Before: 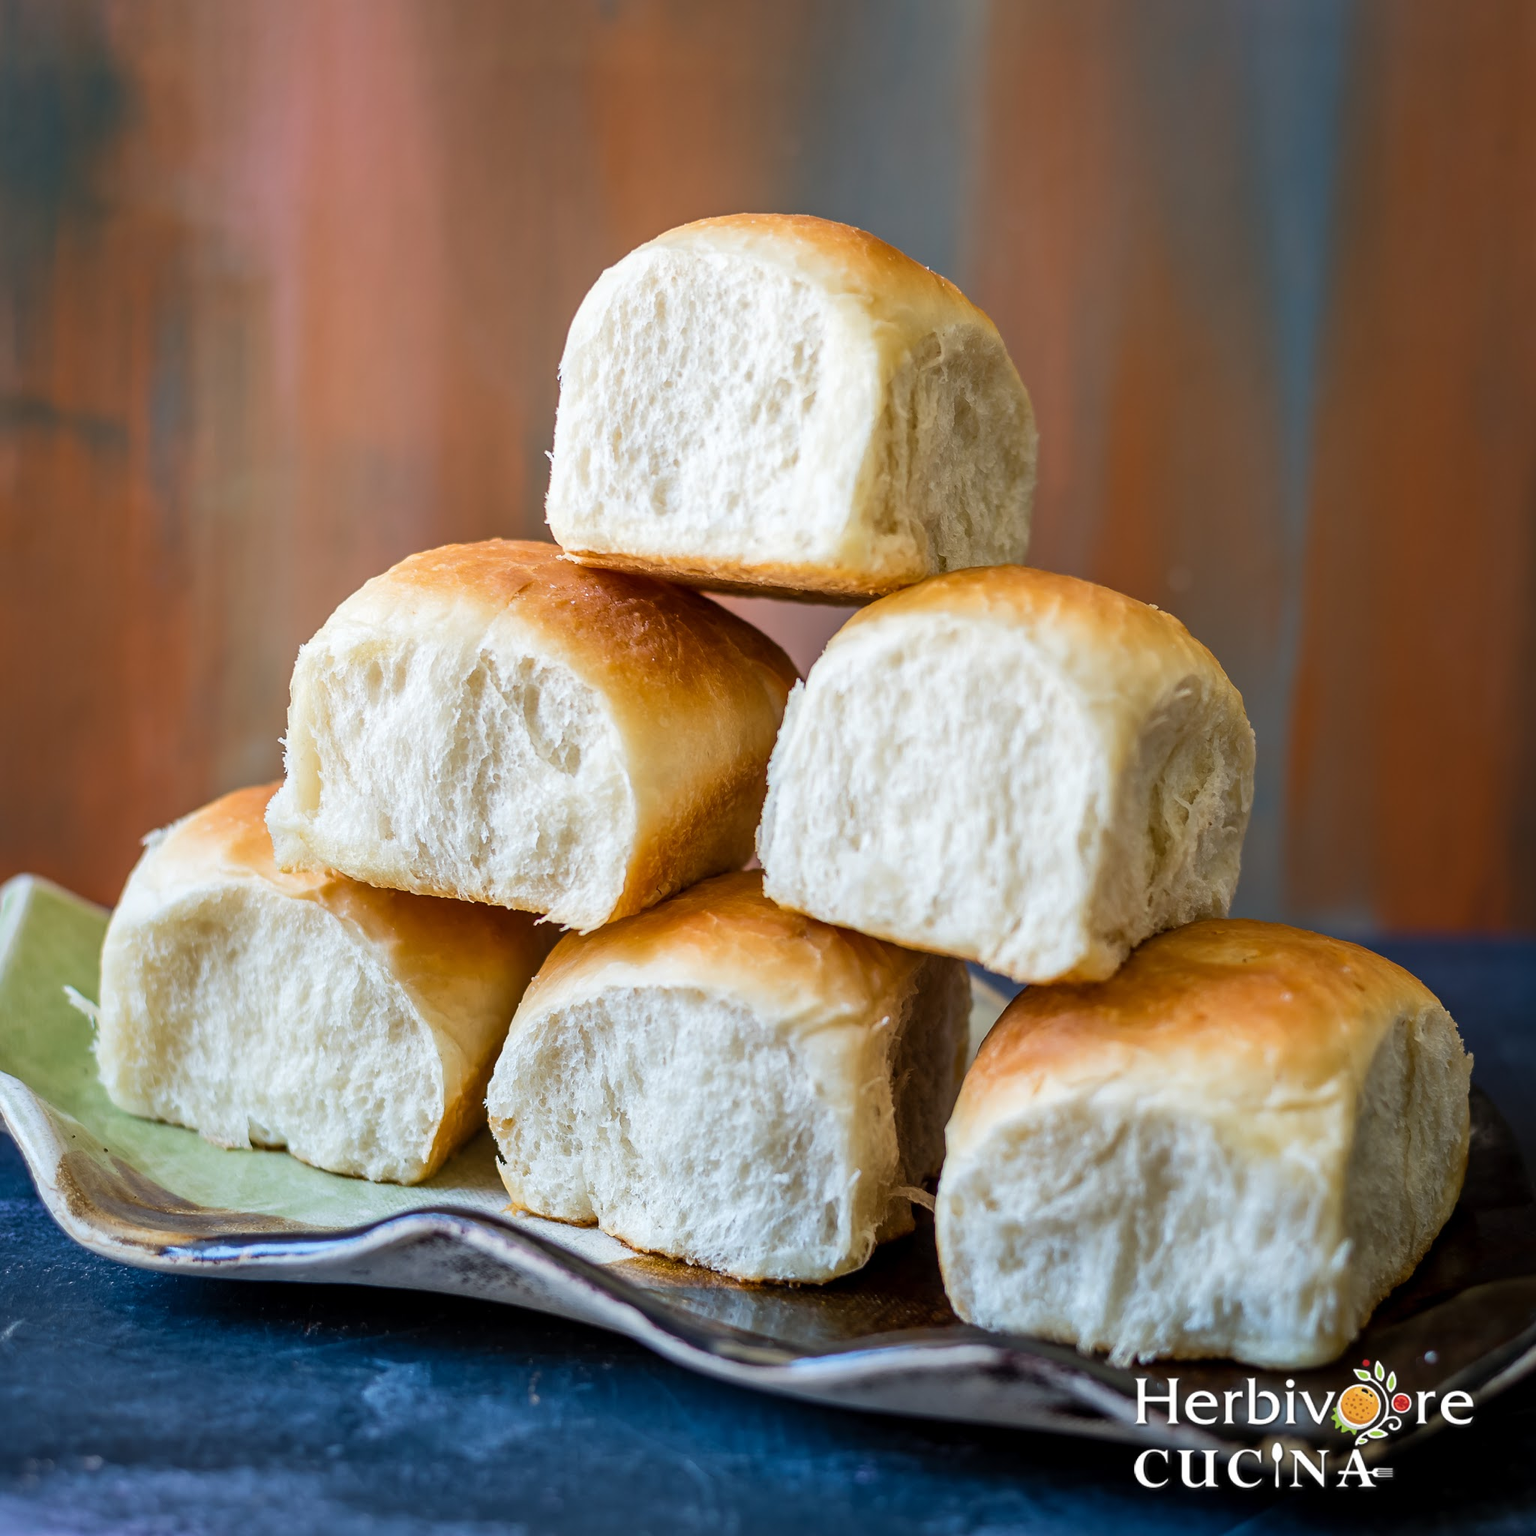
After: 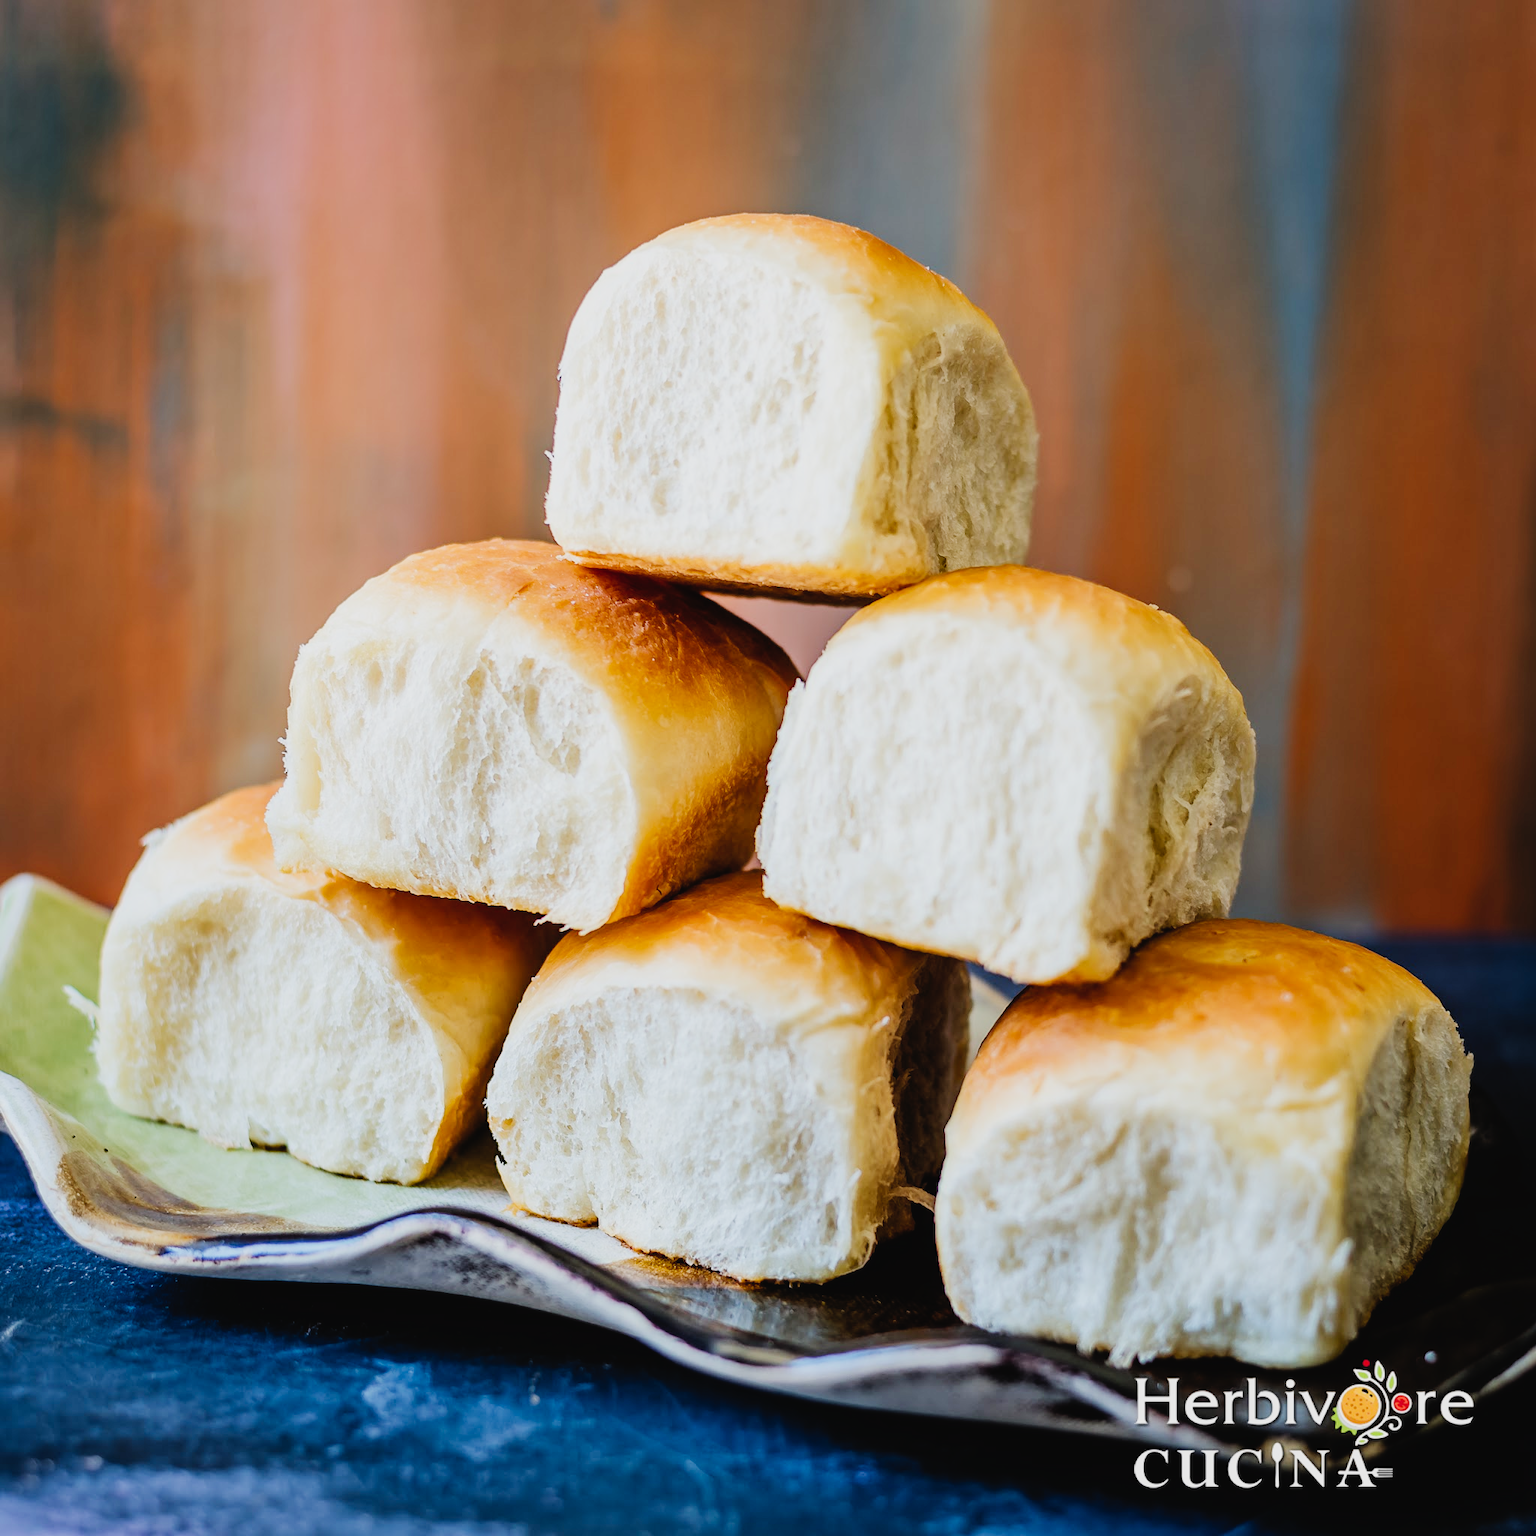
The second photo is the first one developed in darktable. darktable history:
tone curve: curves: ch0 [(0, 0.023) (0.087, 0.065) (0.184, 0.168) (0.45, 0.54) (0.57, 0.683) (0.722, 0.825) (0.877, 0.948) (1, 1)]; ch1 [(0, 0) (0.388, 0.369) (0.44, 0.44) (0.489, 0.481) (0.534, 0.561) (0.657, 0.659) (1, 1)]; ch2 [(0, 0) (0.353, 0.317) (0.408, 0.427) (0.472, 0.46) (0.5, 0.496) (0.537, 0.534) (0.576, 0.592) (0.625, 0.631) (1, 1)], preserve colors none
filmic rgb: black relative exposure -7.11 EV, white relative exposure 5.36 EV, threshold -0.308 EV, transition 3.19 EV, structure ↔ texture 99.22%, hardness 3.03, enable highlight reconstruction true
